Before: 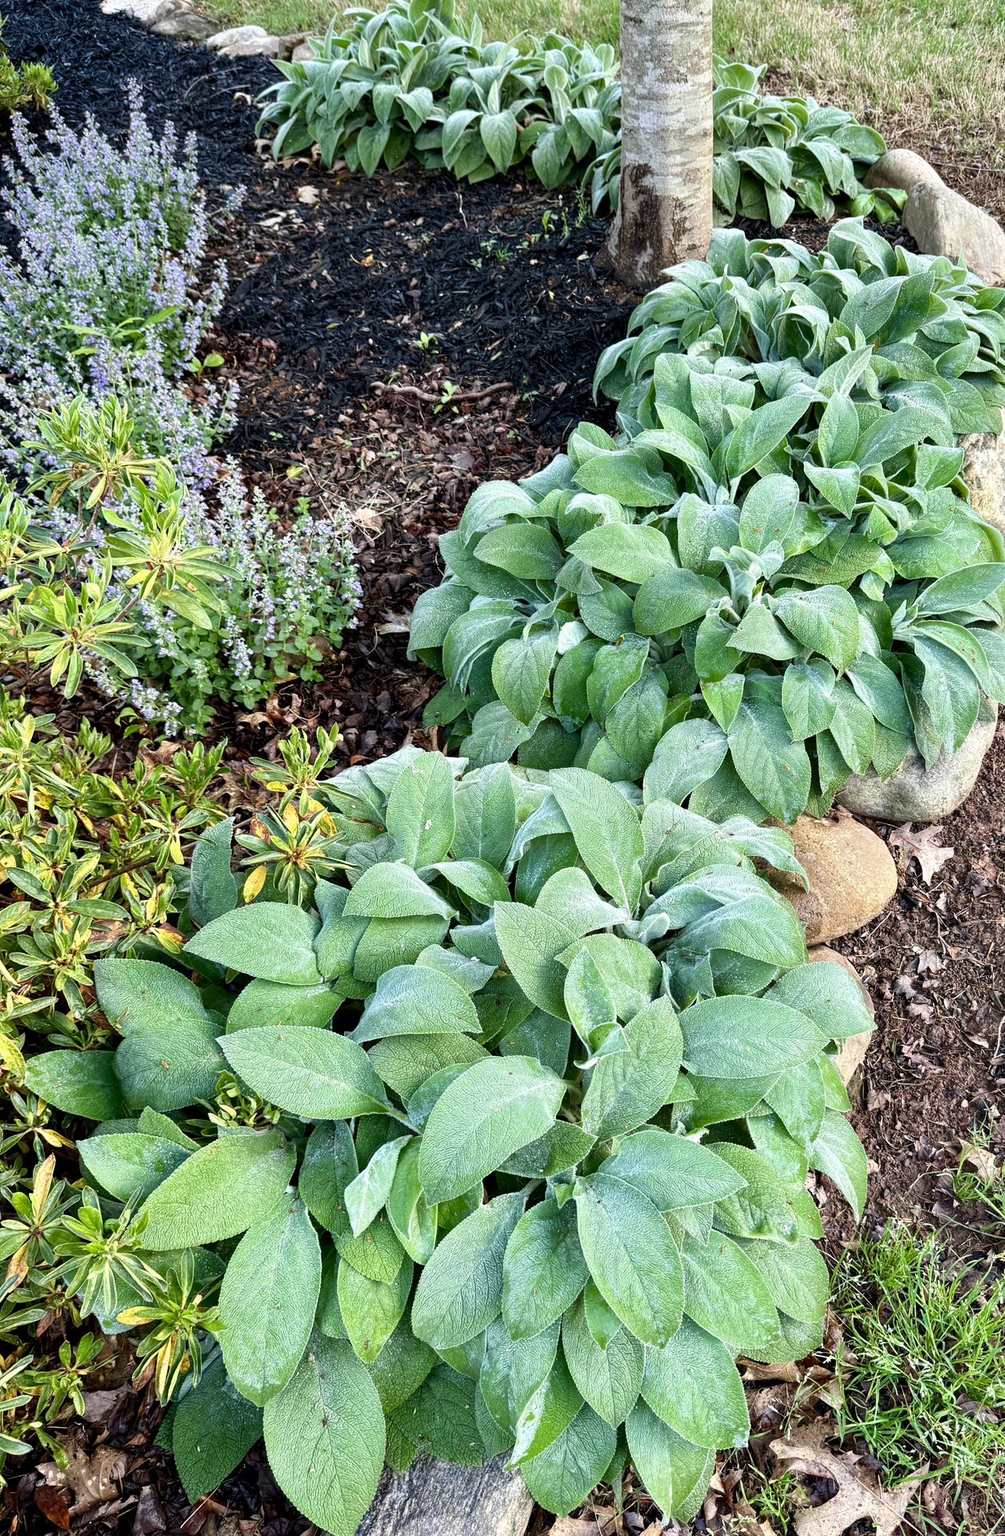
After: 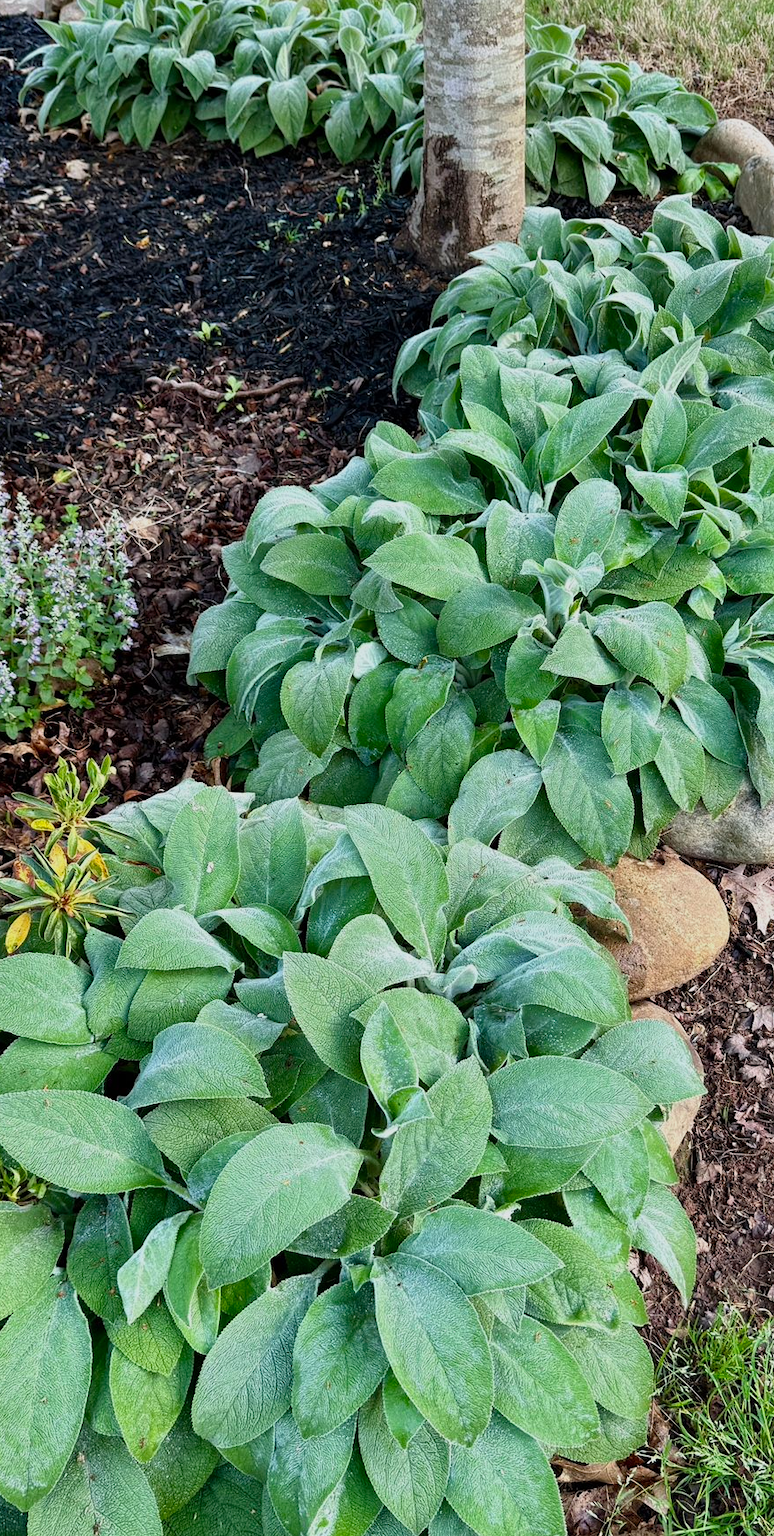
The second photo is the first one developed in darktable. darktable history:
crop and rotate: left 23.775%, top 2.749%, right 6.57%, bottom 6.925%
exposure: exposure -0.38 EV, compensate exposure bias true, compensate highlight preservation false
